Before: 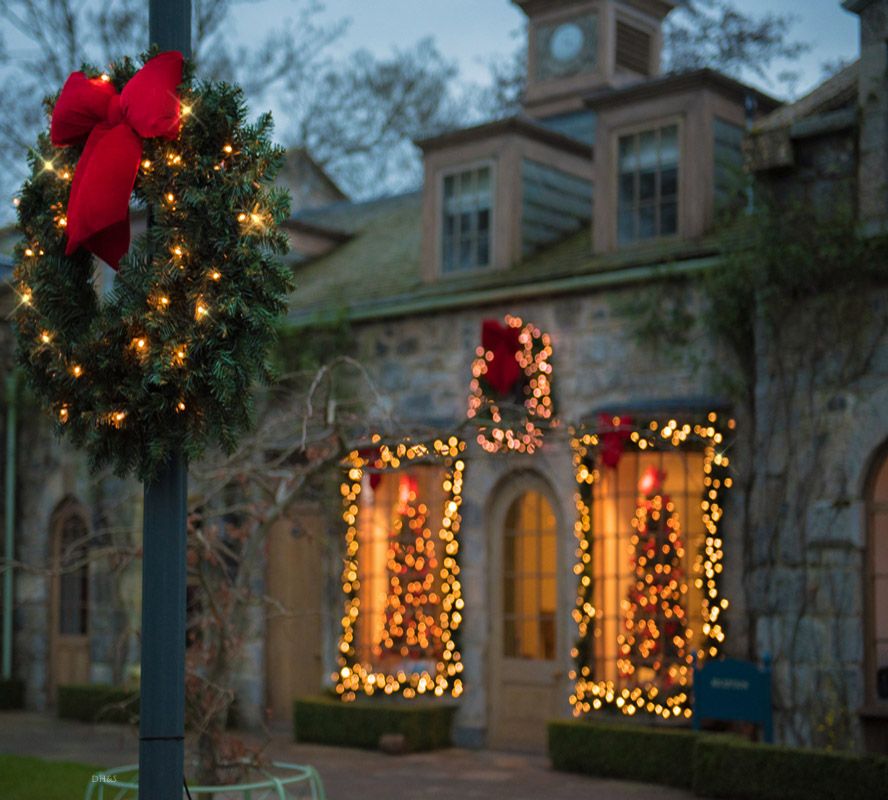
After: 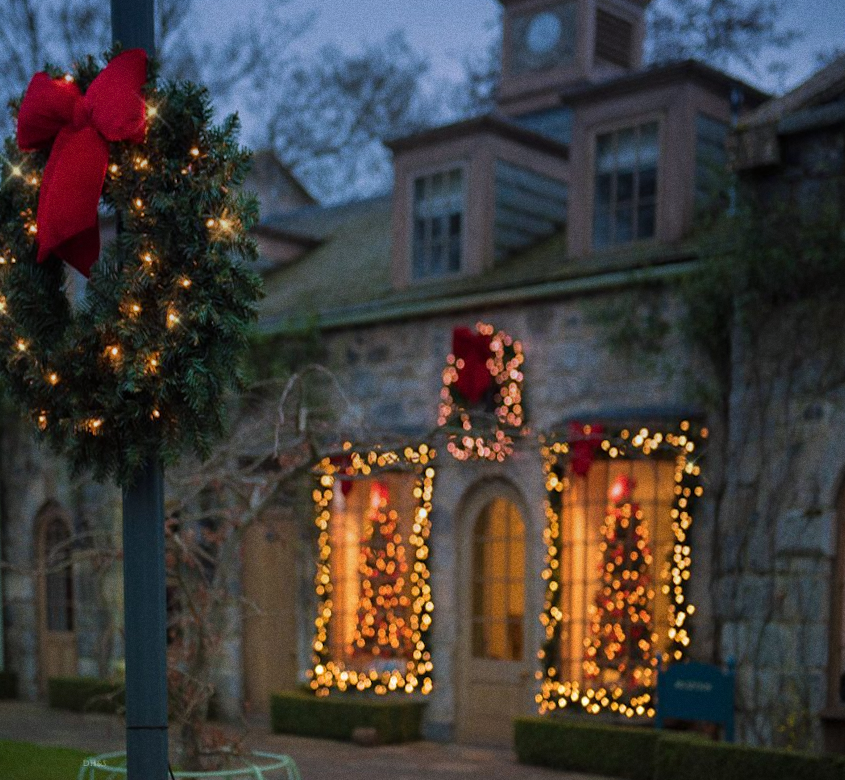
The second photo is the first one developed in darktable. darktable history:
rotate and perspective: rotation 0.074°, lens shift (vertical) 0.096, lens shift (horizontal) -0.041, crop left 0.043, crop right 0.952, crop top 0.024, crop bottom 0.979
grain: coarseness 0.09 ISO
graduated density: hue 238.83°, saturation 50%
